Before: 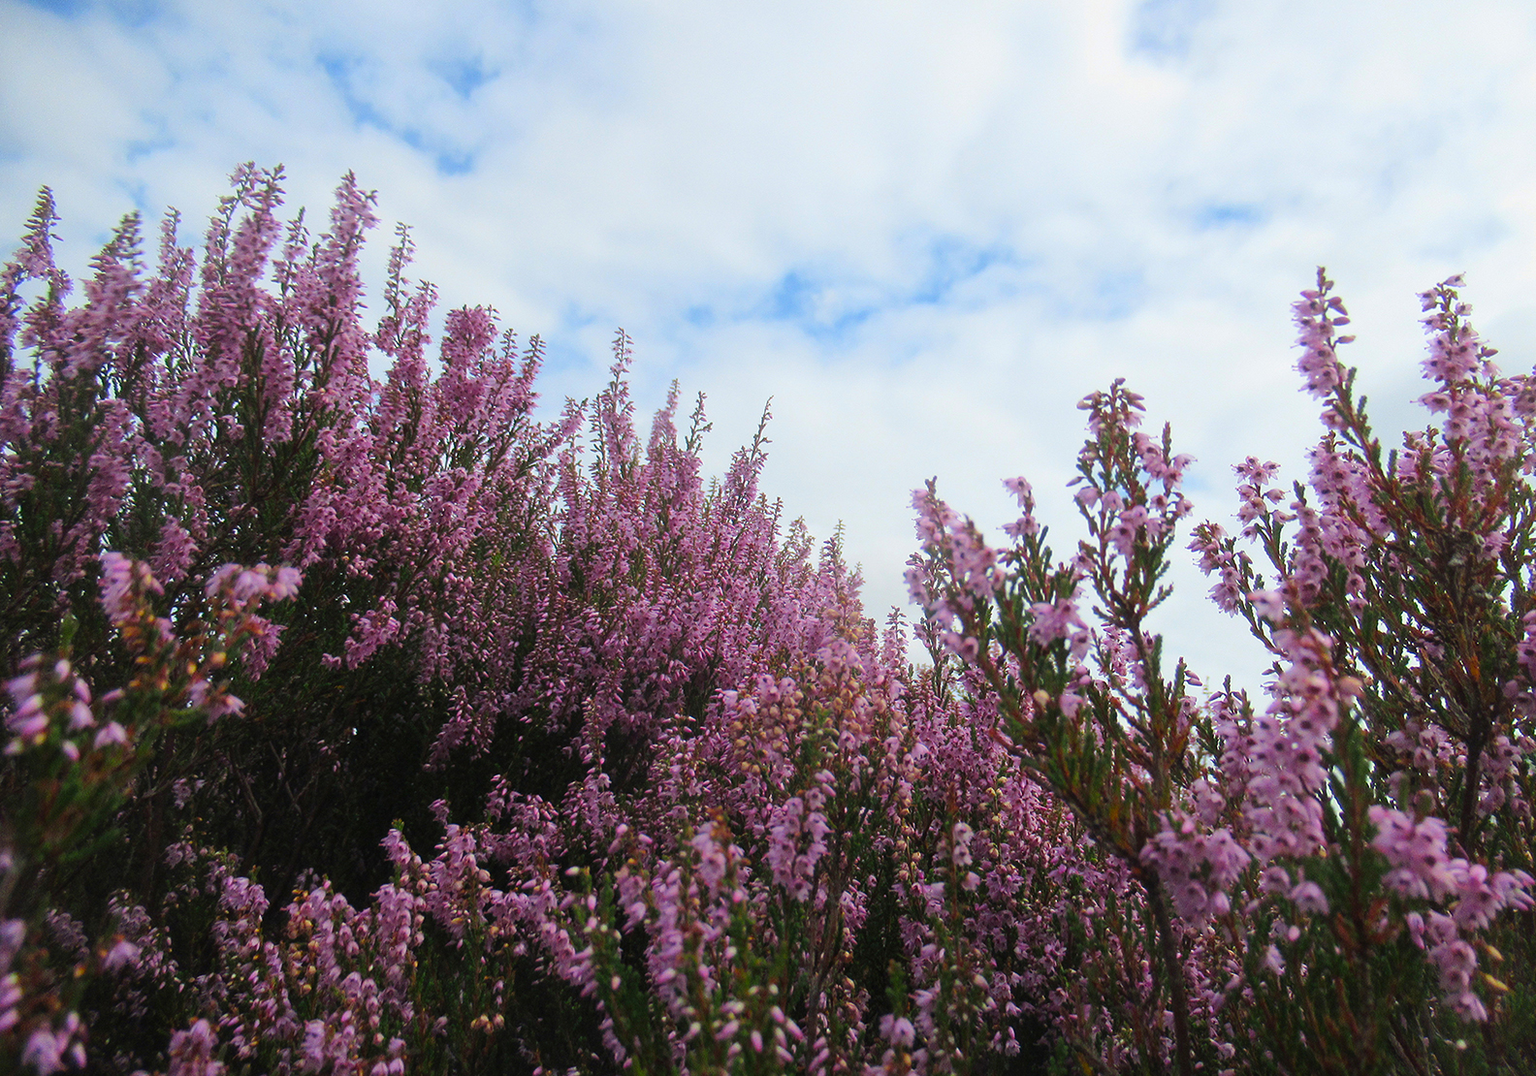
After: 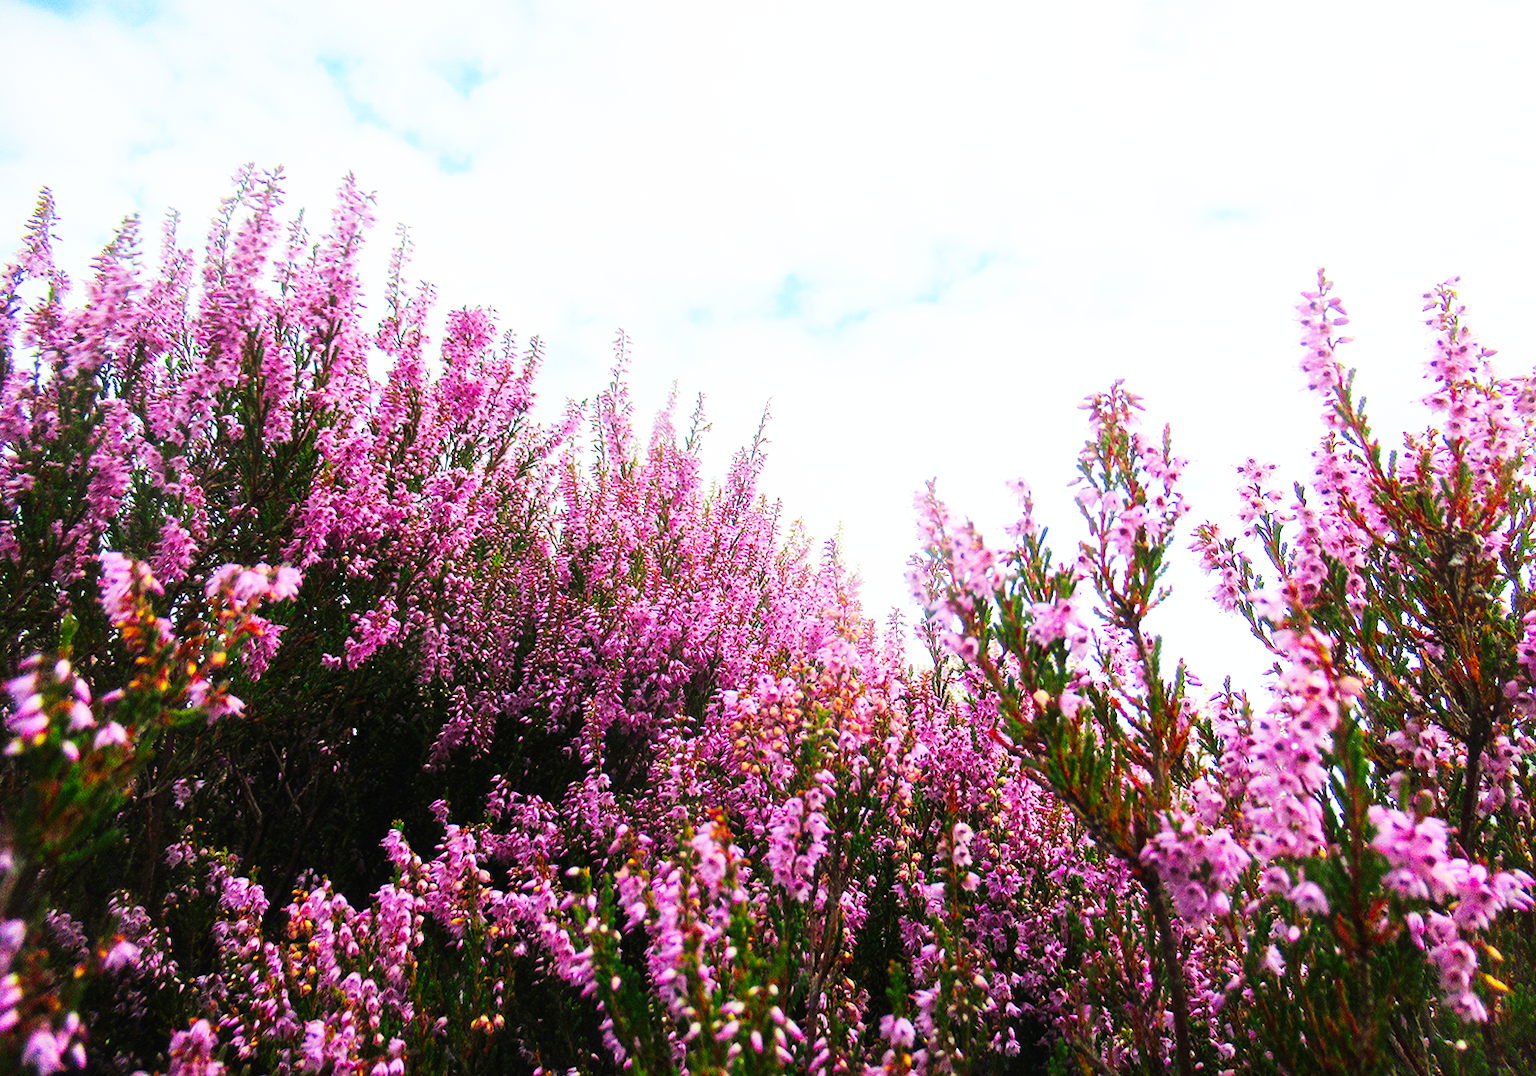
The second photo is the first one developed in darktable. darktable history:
base curve: curves: ch0 [(0, 0) (0.007, 0.004) (0.027, 0.03) (0.046, 0.07) (0.207, 0.54) (0.442, 0.872) (0.673, 0.972) (1, 1)], preserve colors none
color balance rgb: perceptual saturation grading › global saturation 20%, global vibrance 20%
exposure: black level correction 0, exposure 0.2 EV, compensate exposure bias true, compensate highlight preservation false
